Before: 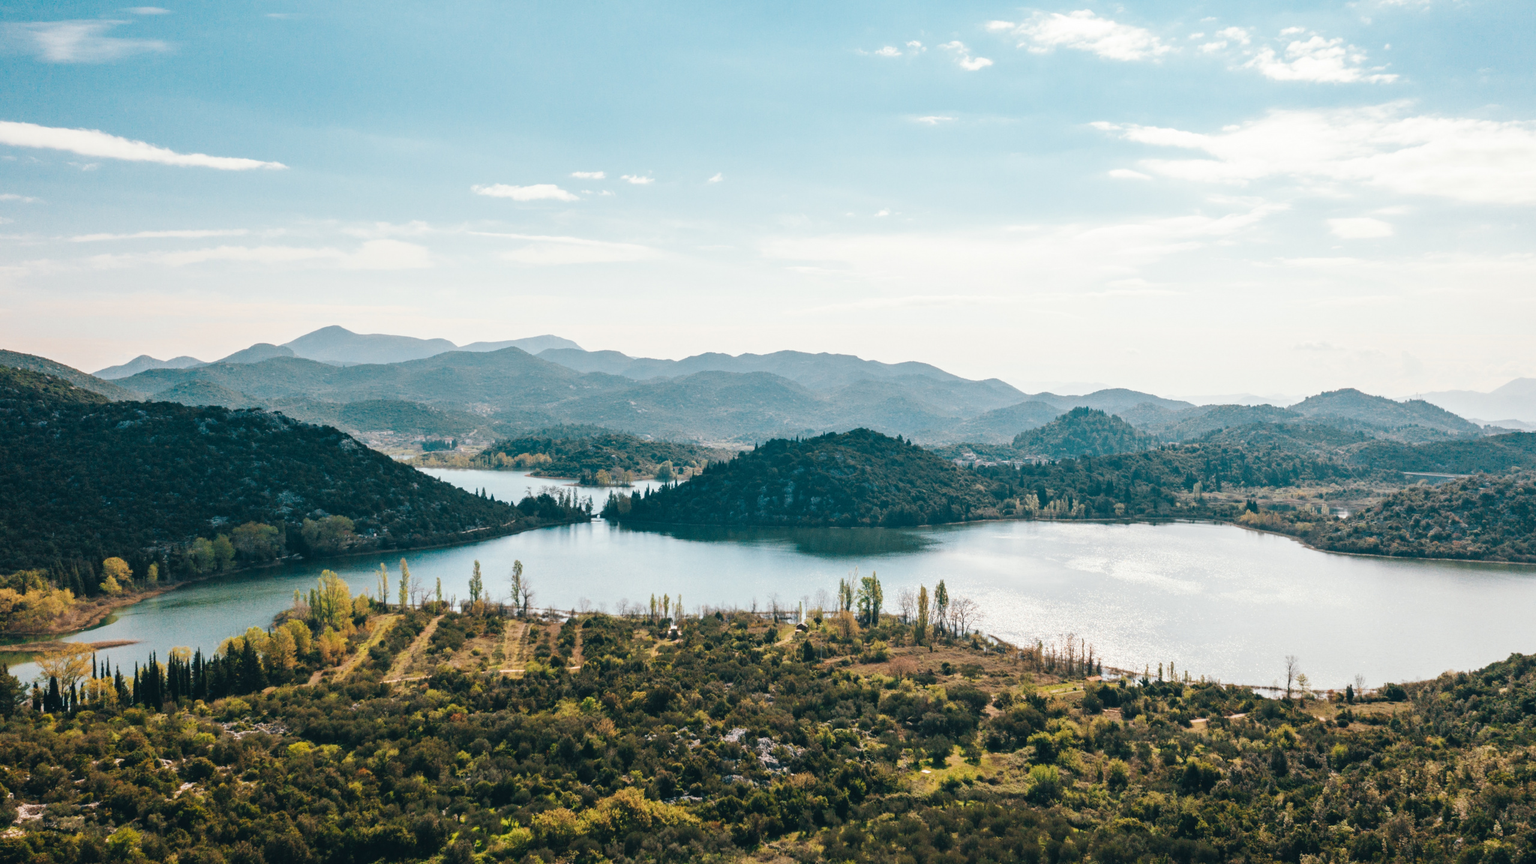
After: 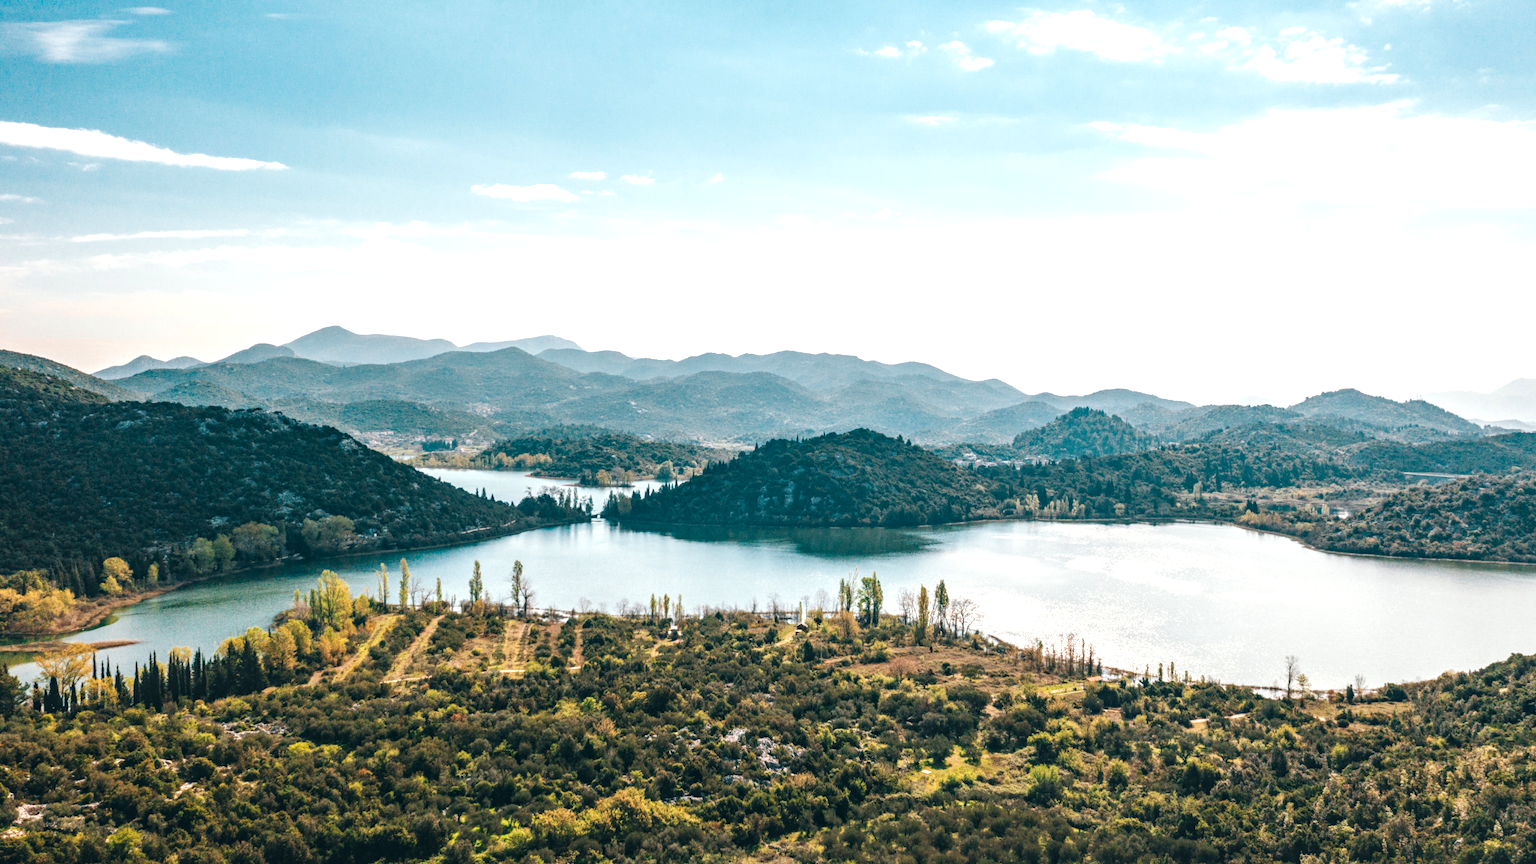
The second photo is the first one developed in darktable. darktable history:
haze removal: adaptive false
local contrast: on, module defaults
exposure: black level correction 0, exposure 0.397 EV, compensate exposure bias true, compensate highlight preservation false
